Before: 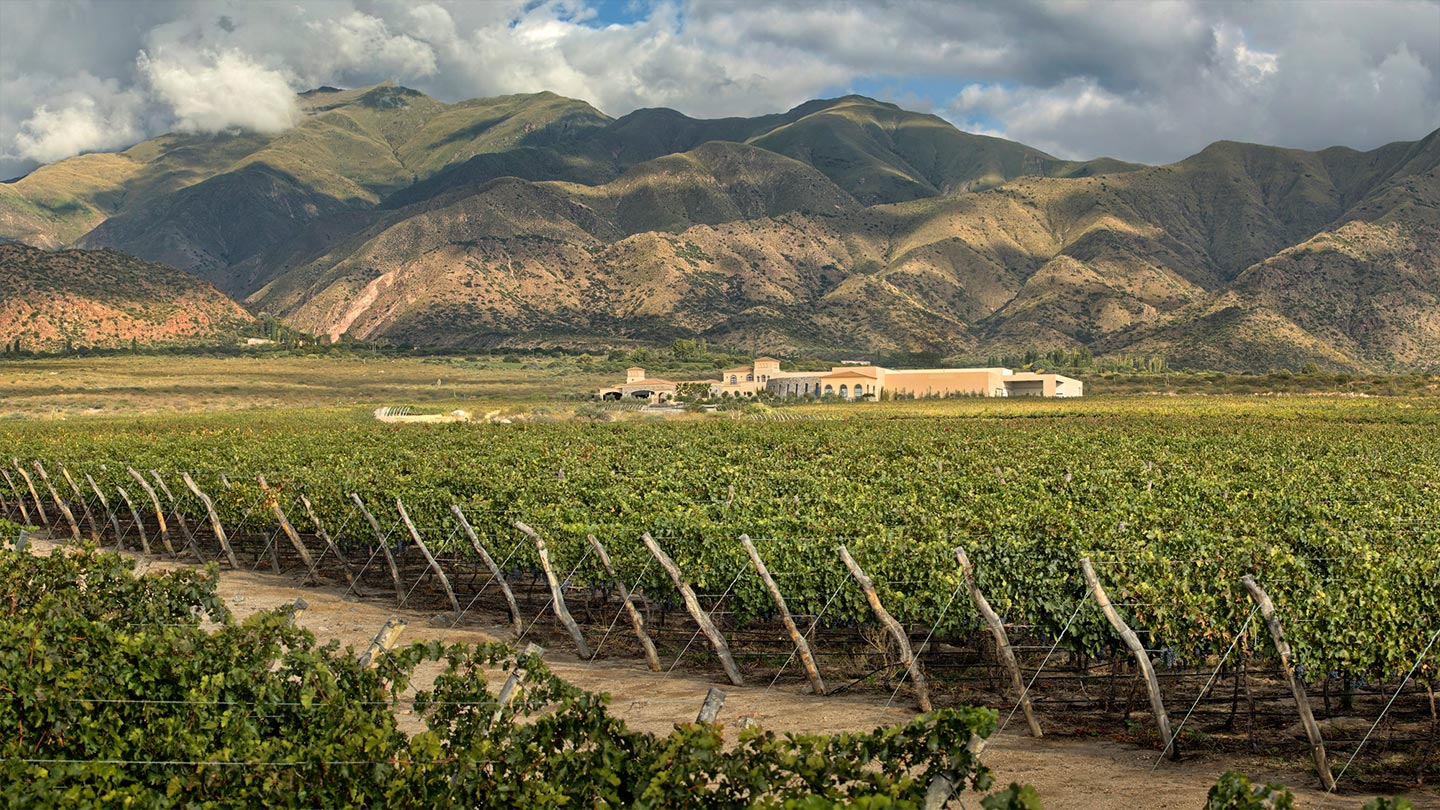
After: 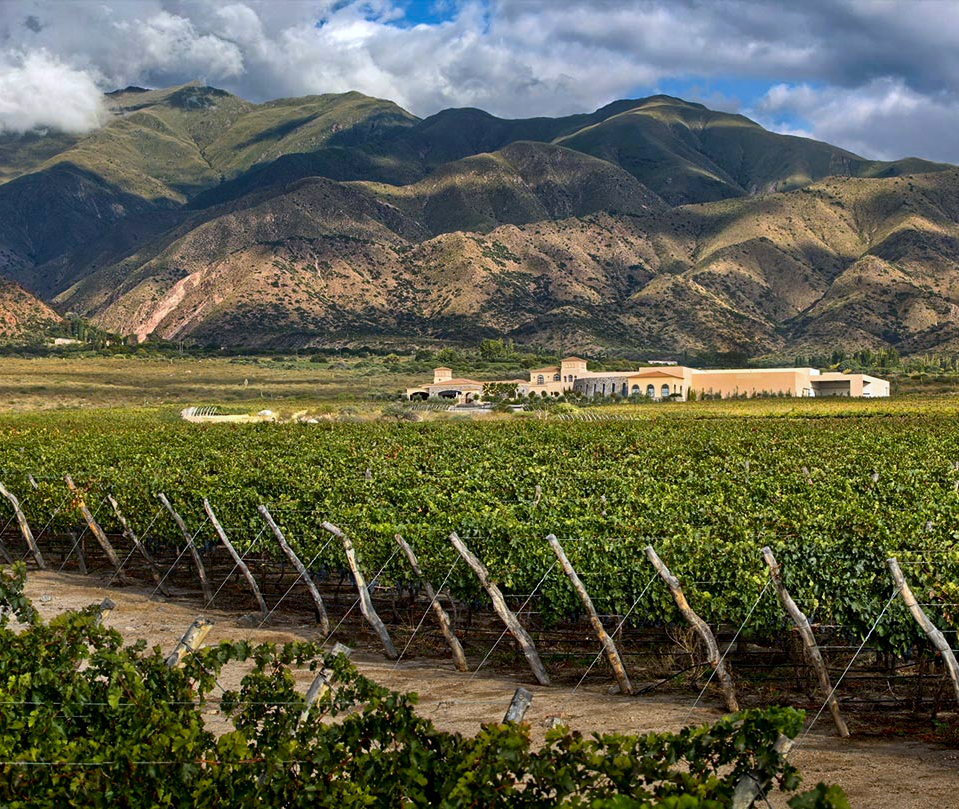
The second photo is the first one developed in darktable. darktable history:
white balance: red 0.967, blue 1.119, emerald 0.756
contrast brightness saturation: contrast 0.12, brightness -0.12, saturation 0.2
local contrast: mode bilateral grid, contrast 10, coarseness 25, detail 110%, midtone range 0.2
crop and rotate: left 13.409%, right 19.924%
